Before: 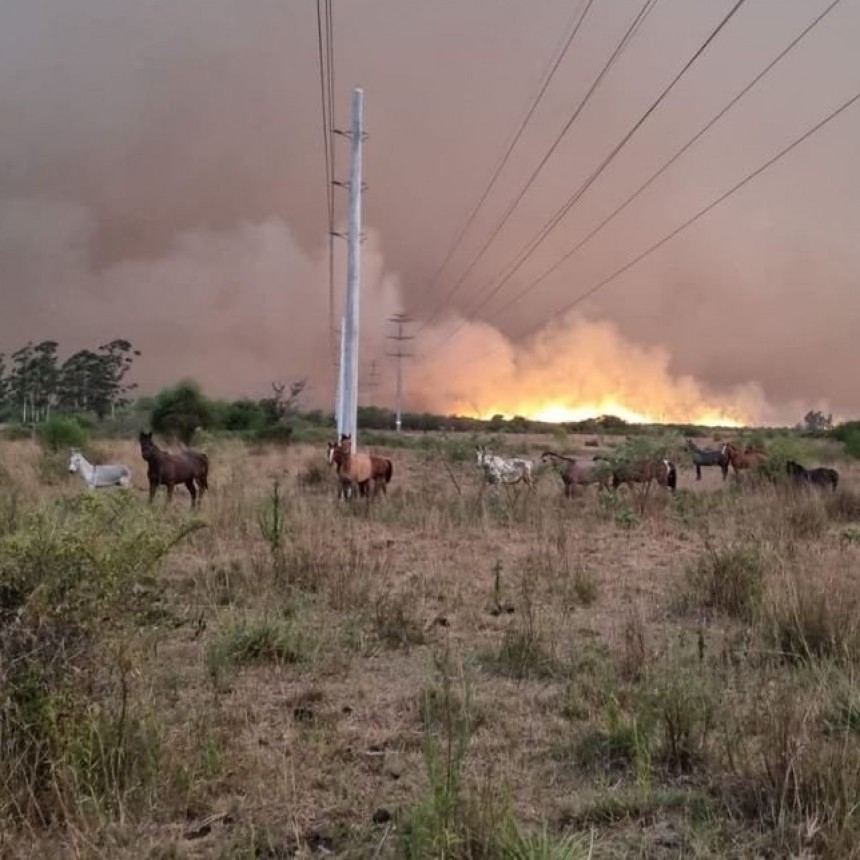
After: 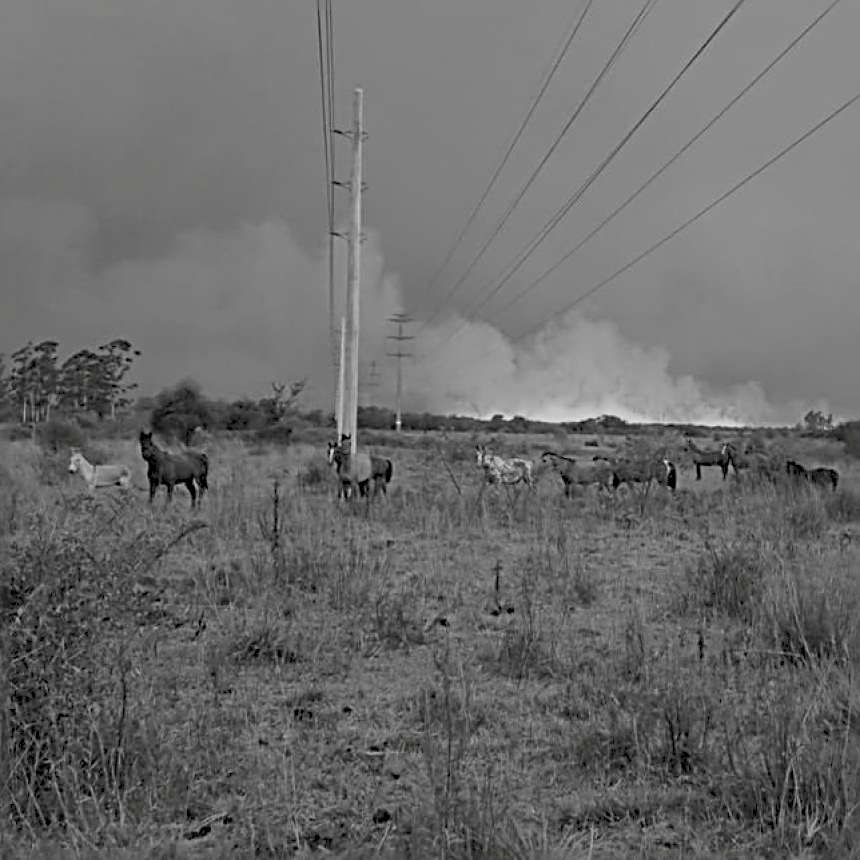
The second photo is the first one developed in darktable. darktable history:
color calibration: output gray [0.18, 0.41, 0.41, 0], gray › normalize channels true, illuminant same as pipeline (D50), adaptation XYZ, x 0.346, y 0.359, gamut compression 0
color balance rgb: shadows lift › chroma 1%, shadows lift › hue 113°, highlights gain › chroma 0.2%, highlights gain › hue 333°, perceptual saturation grading › global saturation 20%, perceptual saturation grading › highlights -50%, perceptual saturation grading › shadows 25%, contrast -30%
white balance: emerald 1
sharpen: radius 3.69, amount 0.928
